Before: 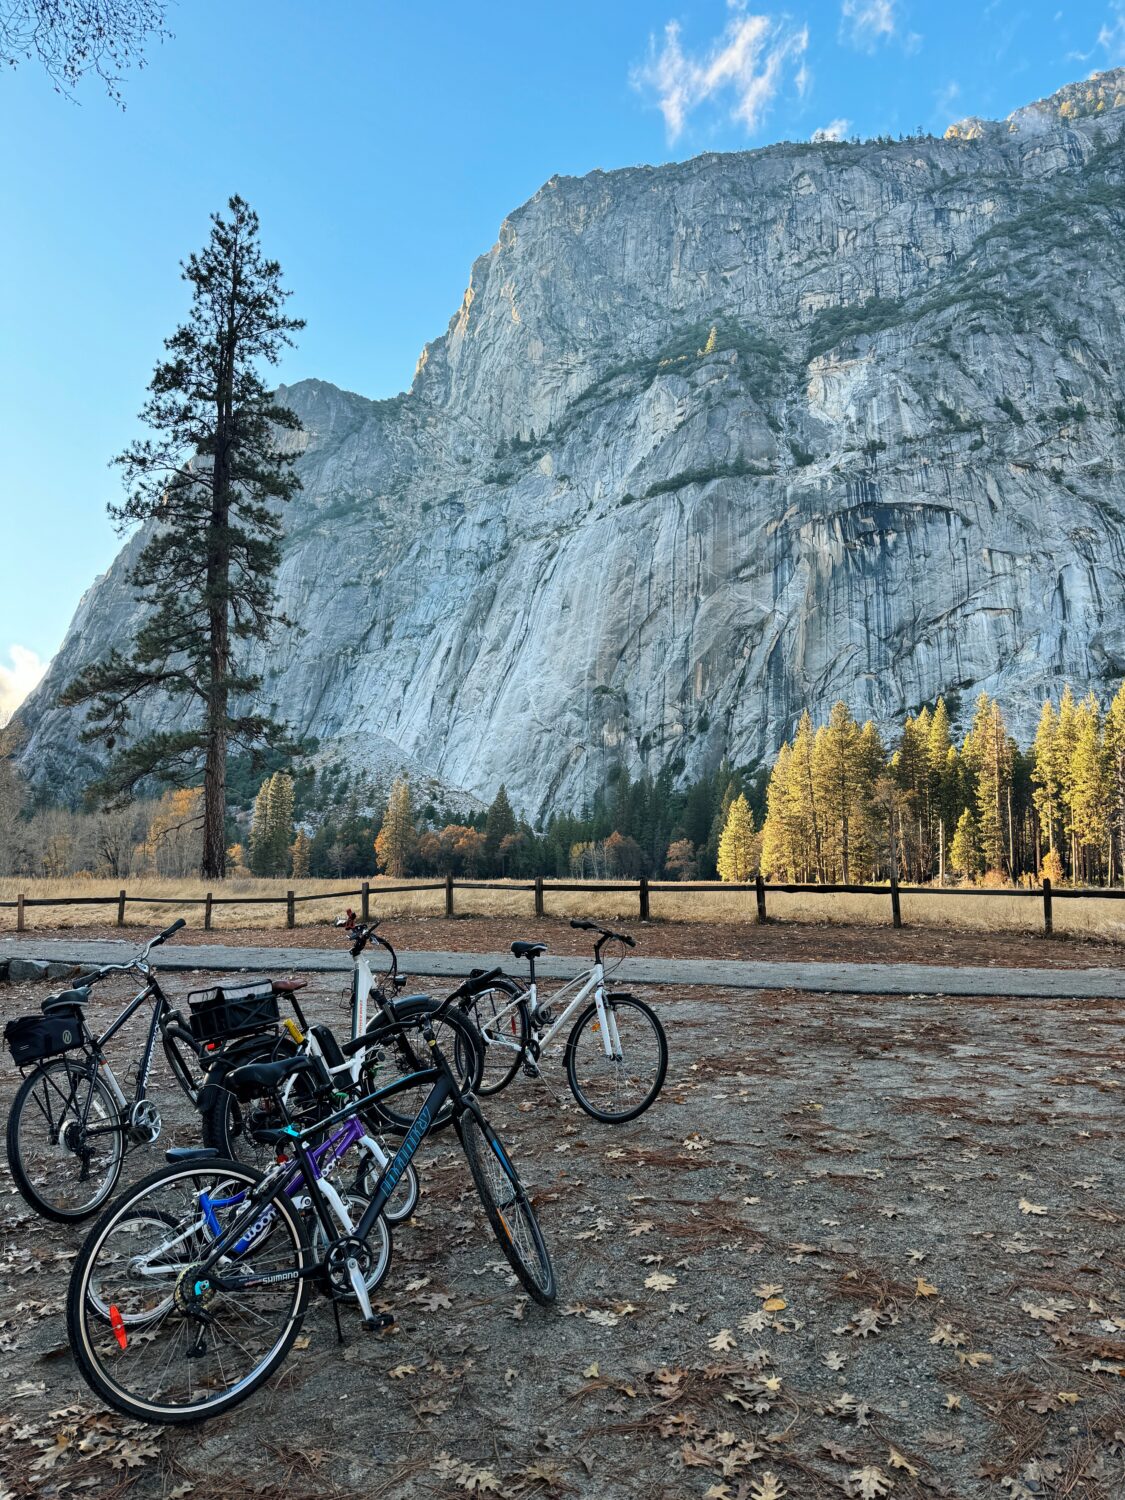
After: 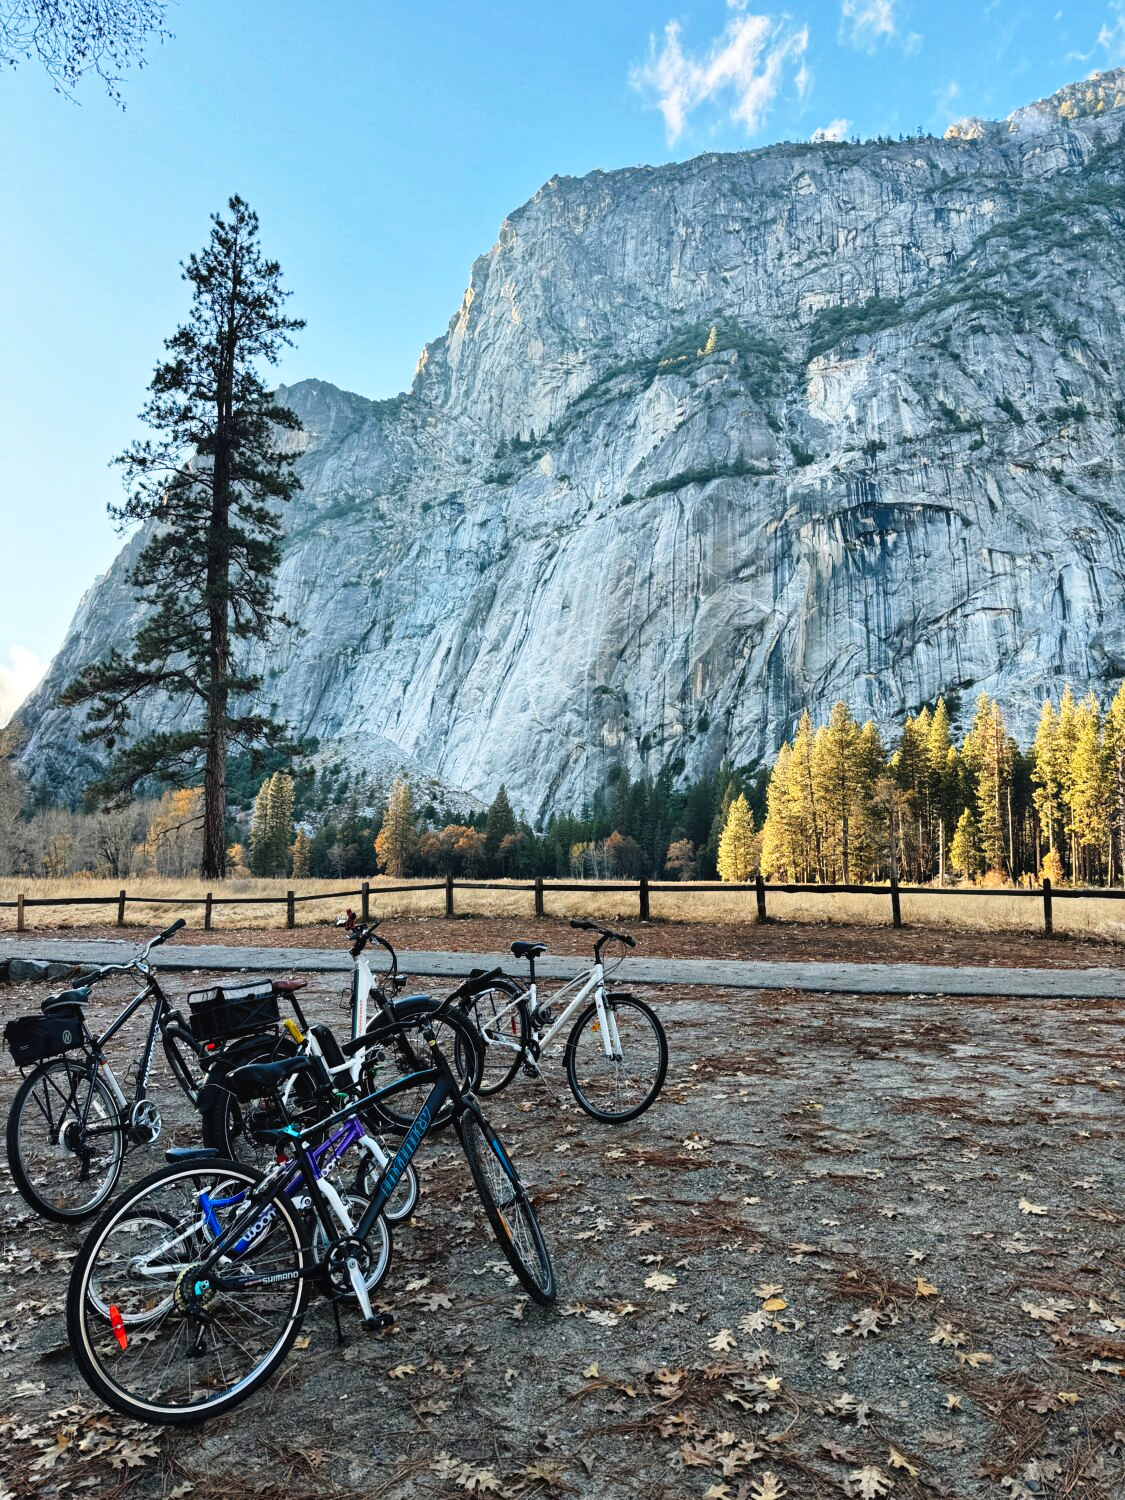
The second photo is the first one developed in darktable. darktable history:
tone curve: curves: ch0 [(0.001, 0.034) (0.115, 0.093) (0.251, 0.232) (0.382, 0.397) (0.652, 0.719) (0.802, 0.876) (1, 0.998)]; ch1 [(0, 0) (0.384, 0.324) (0.472, 0.466) (0.504, 0.5) (0.517, 0.533) (0.547, 0.564) (0.582, 0.628) (0.657, 0.727) (1, 1)]; ch2 [(0, 0) (0.278, 0.232) (0.5, 0.5) (0.531, 0.552) (0.61, 0.653) (1, 1)], preserve colors none
local contrast: mode bilateral grid, contrast 20, coarseness 50, detail 119%, midtone range 0.2
